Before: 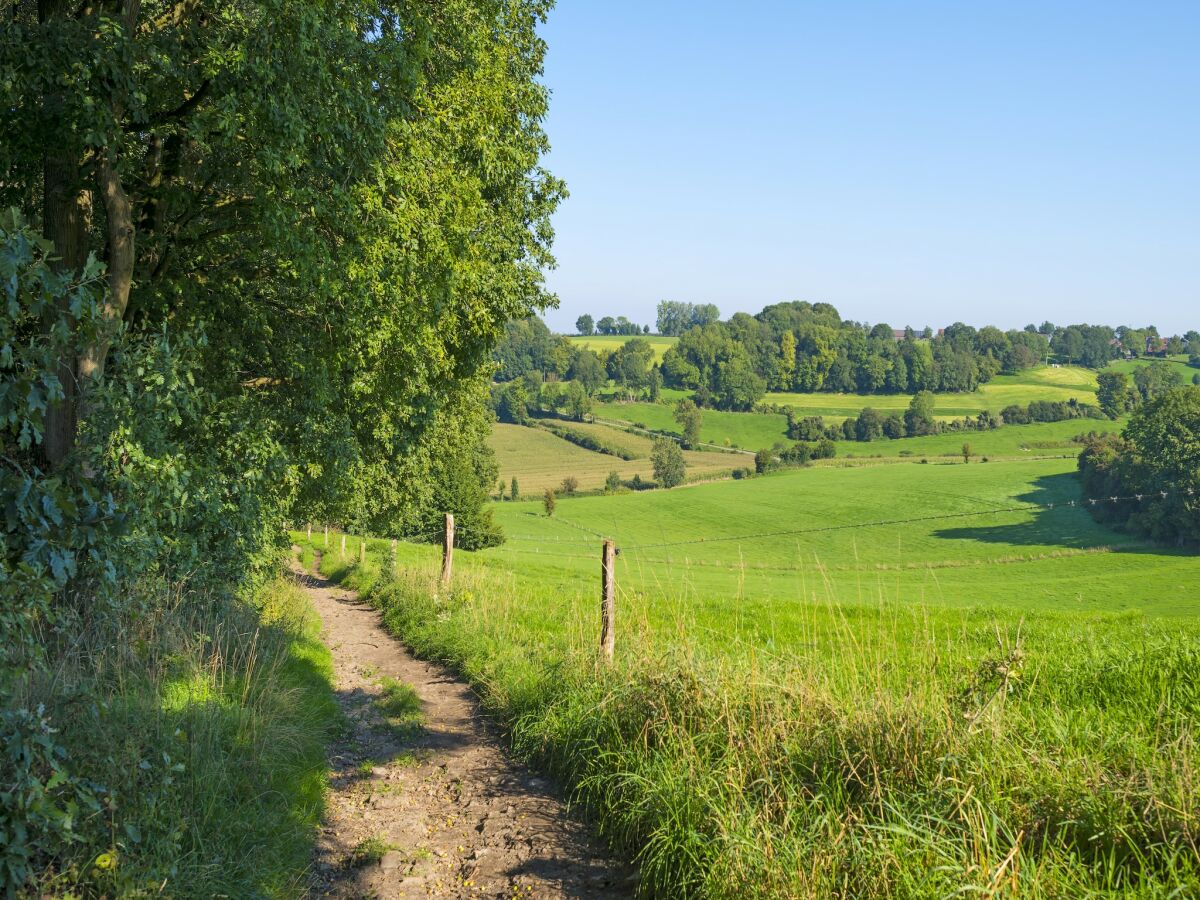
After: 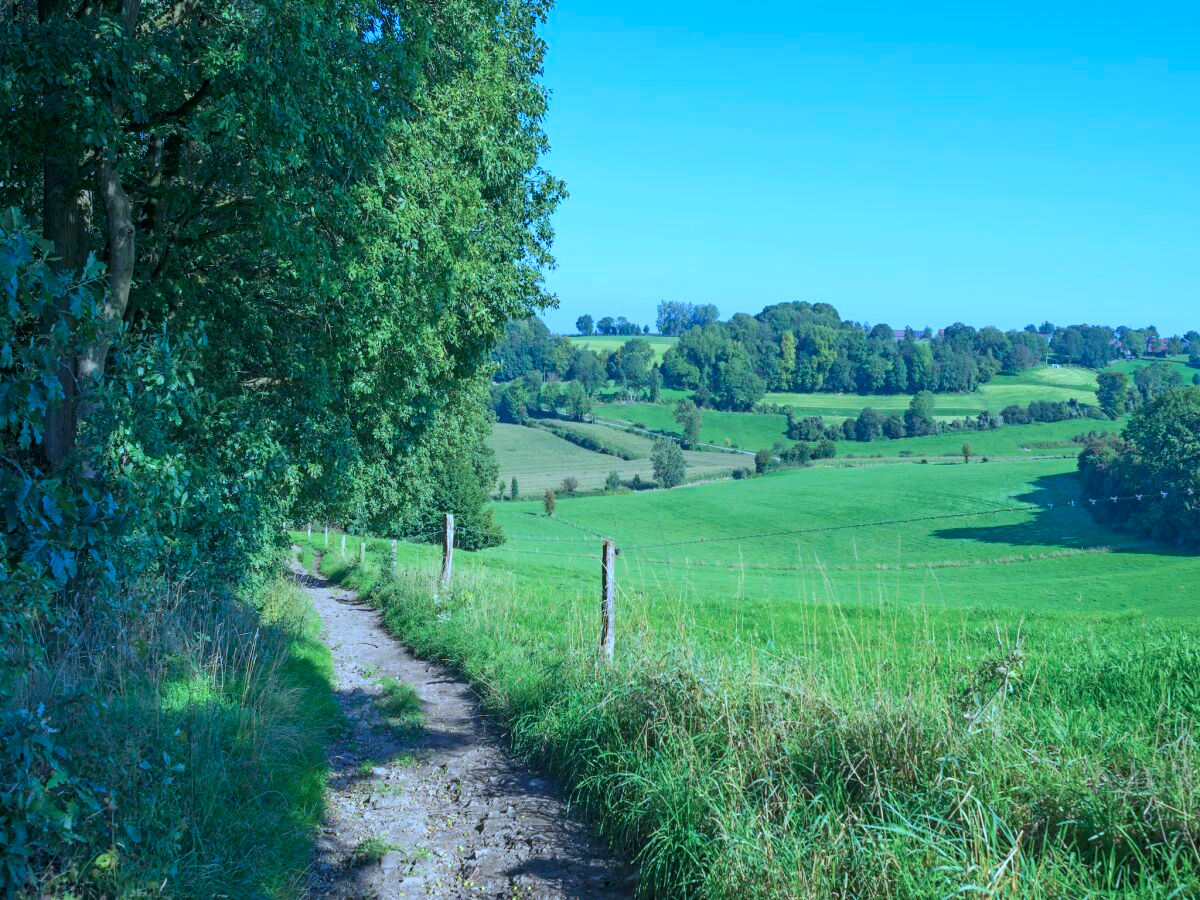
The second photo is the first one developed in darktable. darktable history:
color calibration: illuminant as shot in camera, x 0.443, y 0.412, temperature 2944.34 K
